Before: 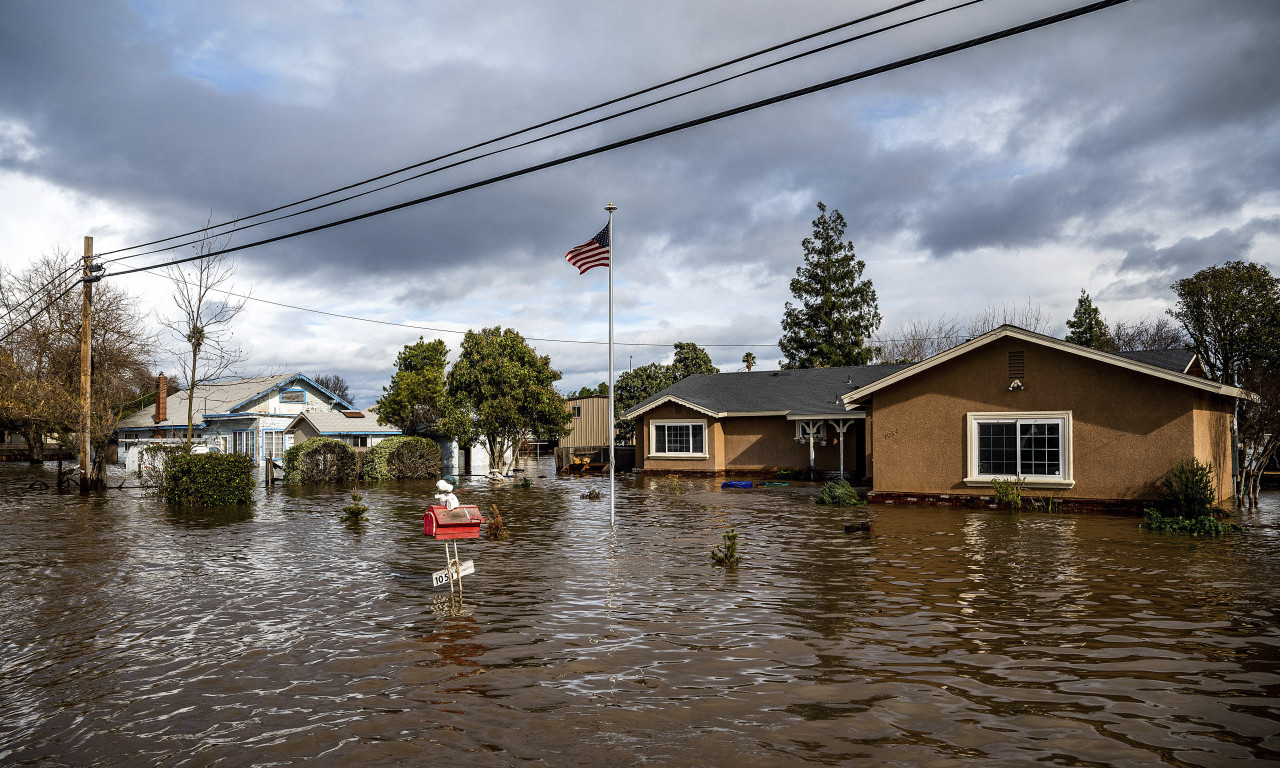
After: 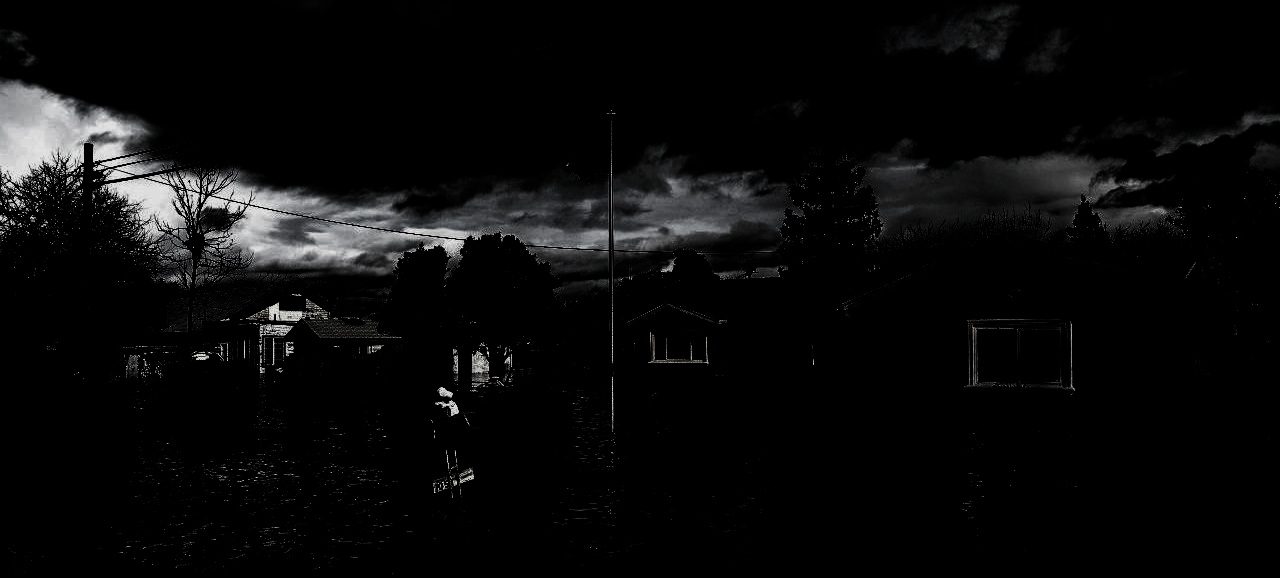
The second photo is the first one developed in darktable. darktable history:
exposure: black level correction 0.006, exposure -0.219 EV, compensate highlight preservation false
crop and rotate: top 12.139%, bottom 12.534%
filmic rgb: black relative exposure -5.49 EV, white relative exposure 2.49 EV, target black luminance 0%, hardness 4.52, latitude 66.99%, contrast 1.44, shadows ↔ highlights balance -3.71%
levels: levels [0.721, 0.937, 0.997]
